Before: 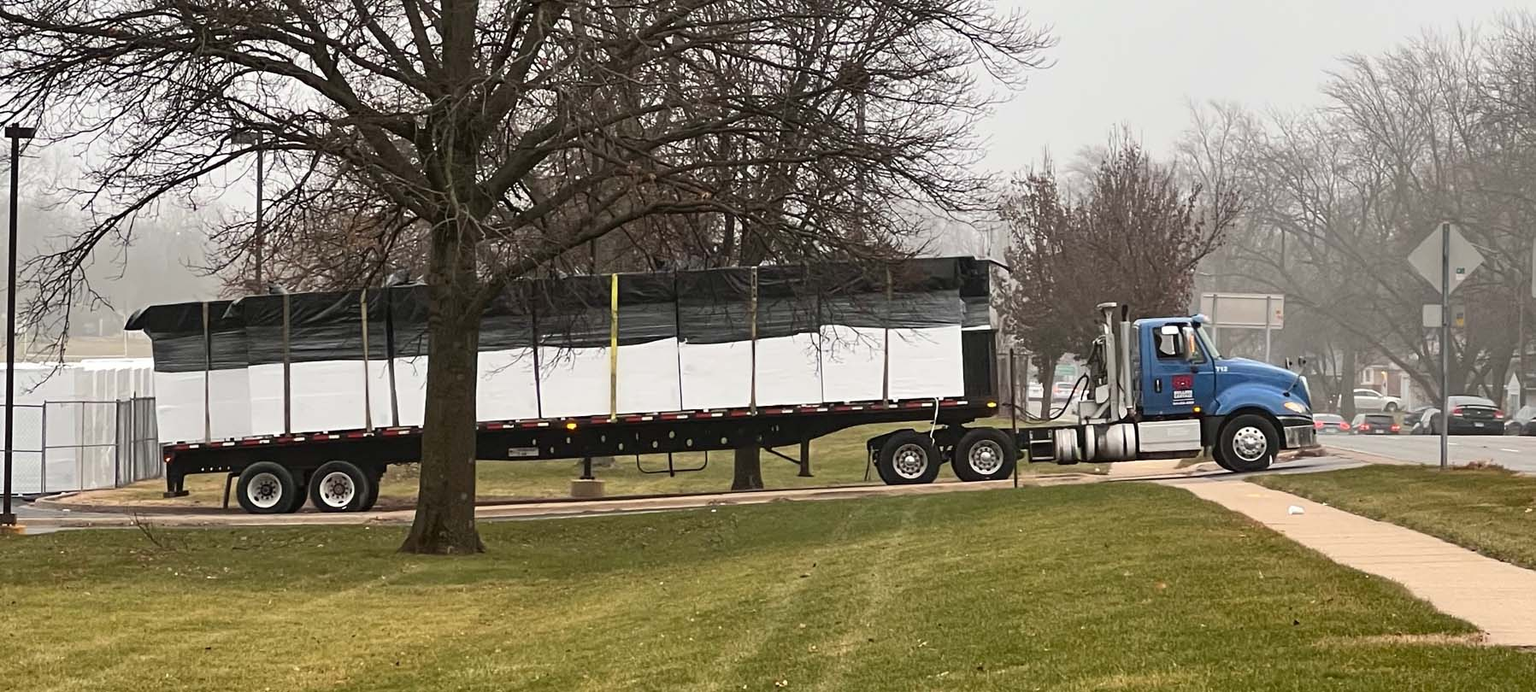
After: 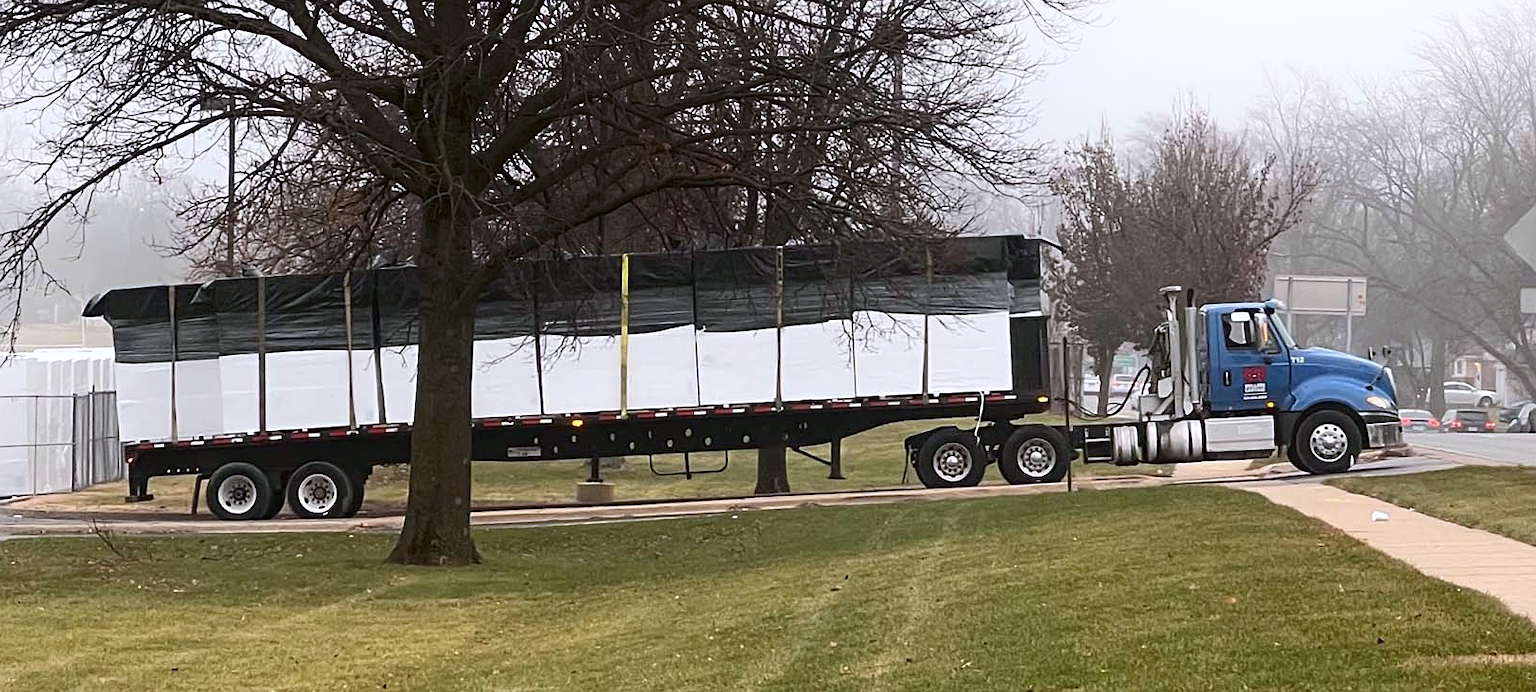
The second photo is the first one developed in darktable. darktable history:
shadows and highlights: shadows -90, highlights 90, soften with gaussian
color calibration: illuminant as shot in camera, x 0.358, y 0.373, temperature 4628.91 K
sharpen: radius 1.272, amount 0.305, threshold 0
crop: left 3.305%, top 6.436%, right 6.389%, bottom 3.258%
